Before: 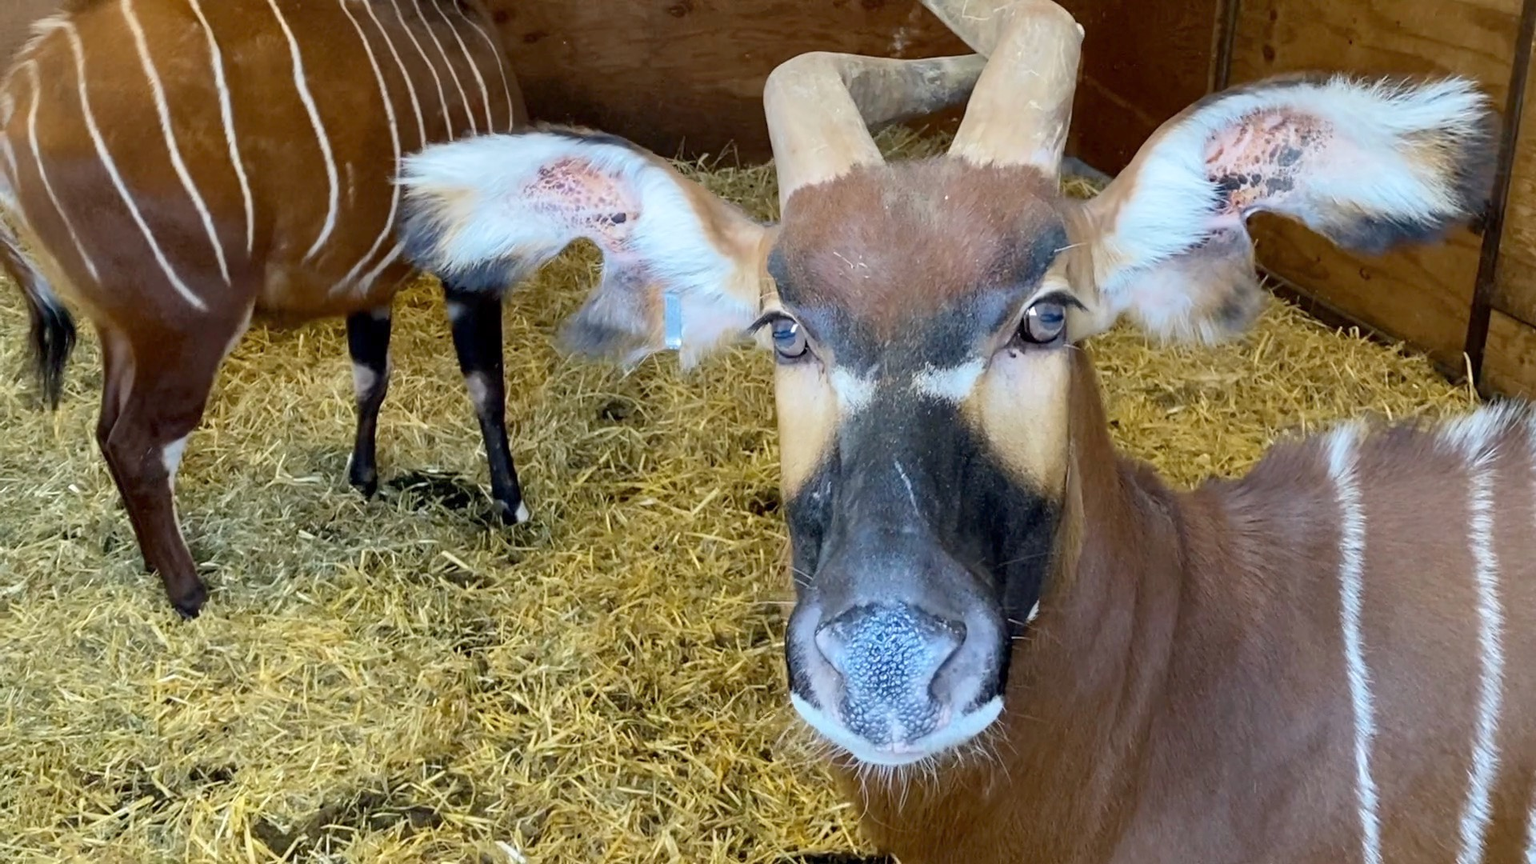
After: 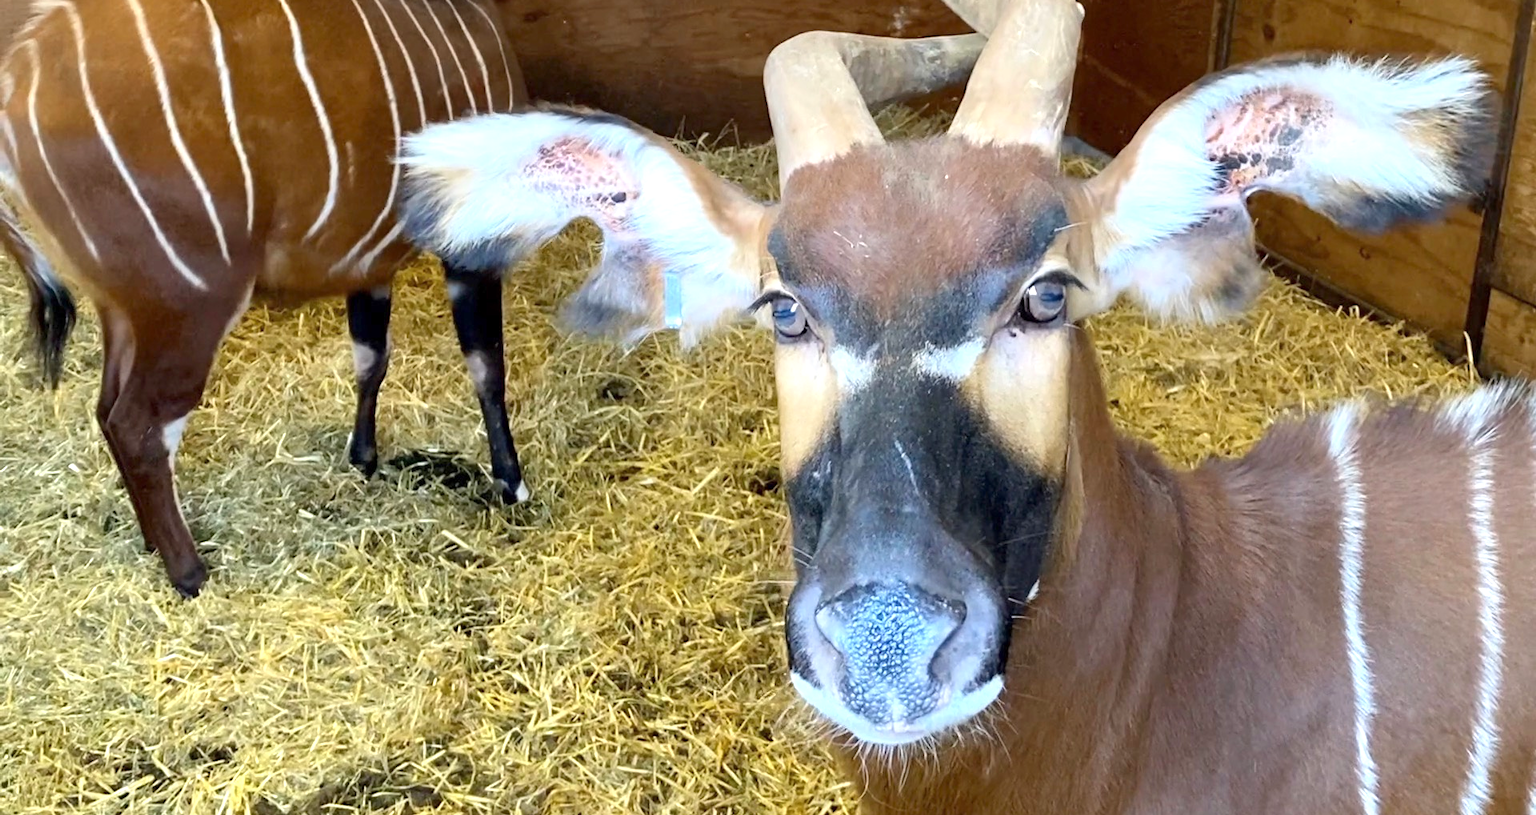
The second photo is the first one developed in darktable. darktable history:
crop and rotate: top 2.441%, bottom 3.198%
exposure: exposure 0.551 EV, compensate exposure bias true, compensate highlight preservation false
